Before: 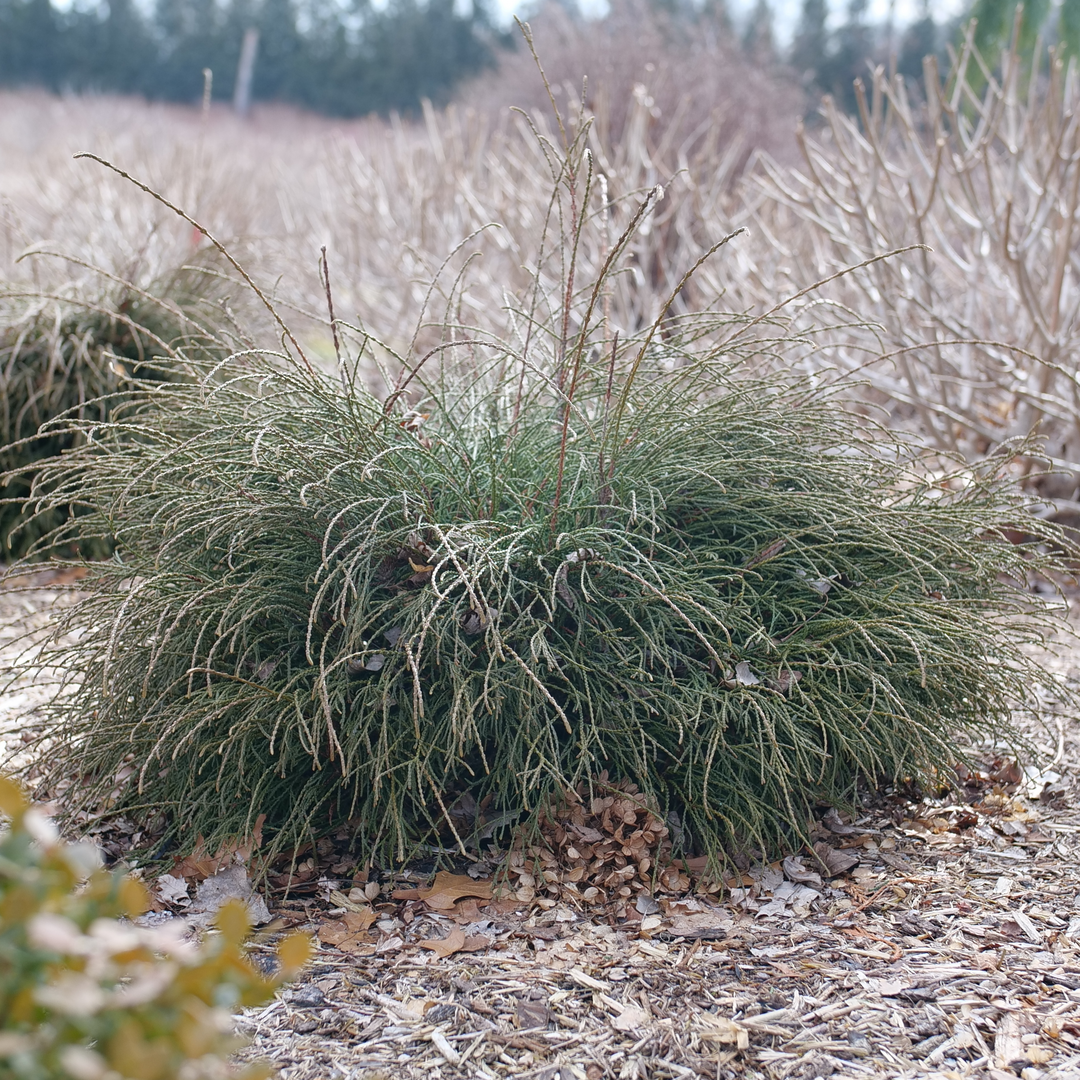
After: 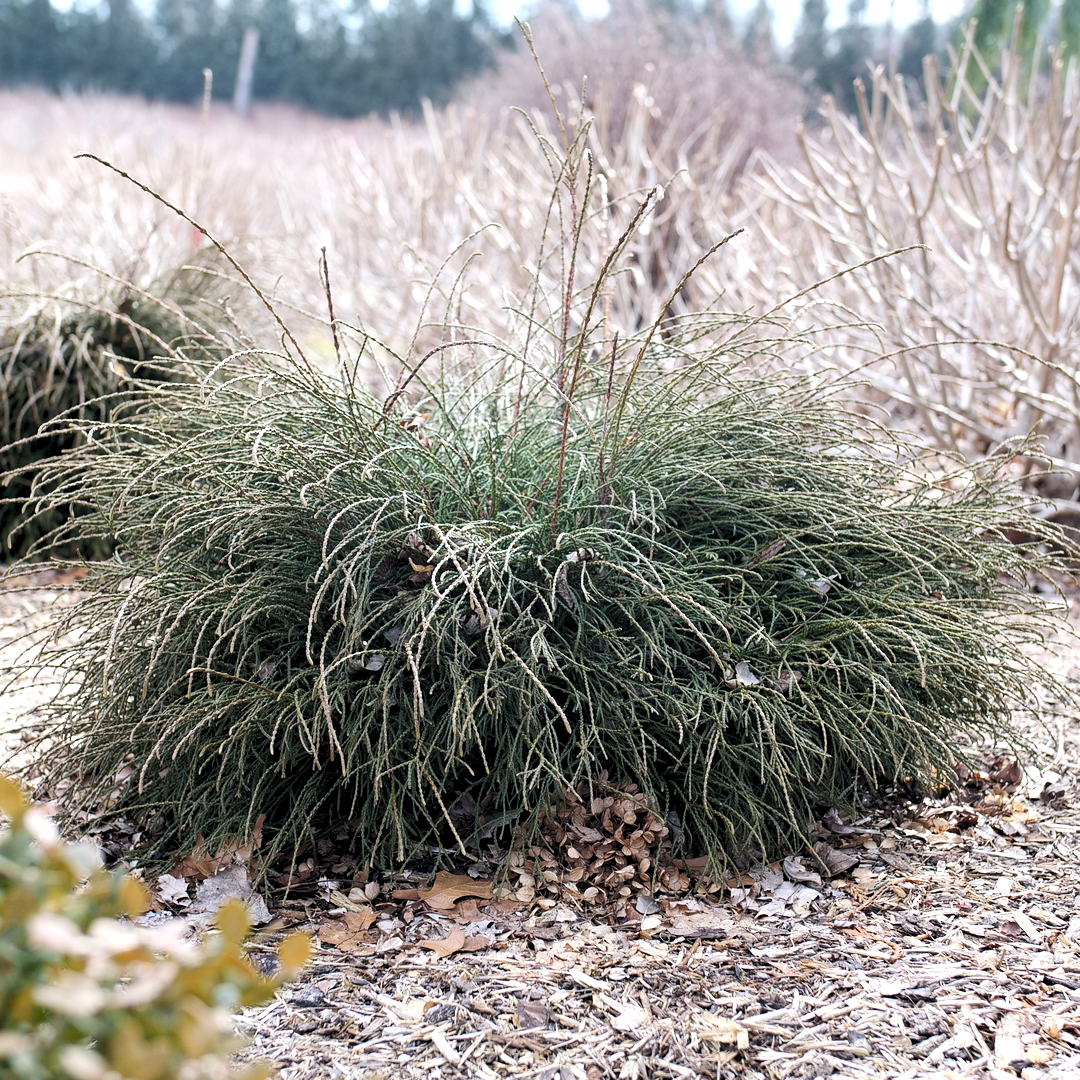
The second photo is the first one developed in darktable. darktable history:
levels: levels [0.073, 0.497, 0.972]
tone equalizer: -8 EV -0.404 EV, -7 EV -0.359 EV, -6 EV -0.298 EV, -5 EV -0.222 EV, -3 EV 0.253 EV, -2 EV 0.318 EV, -1 EV 0.387 EV, +0 EV 0.443 EV, edges refinement/feathering 500, mask exposure compensation -1.57 EV, preserve details no
contrast brightness saturation: contrast 0.142
